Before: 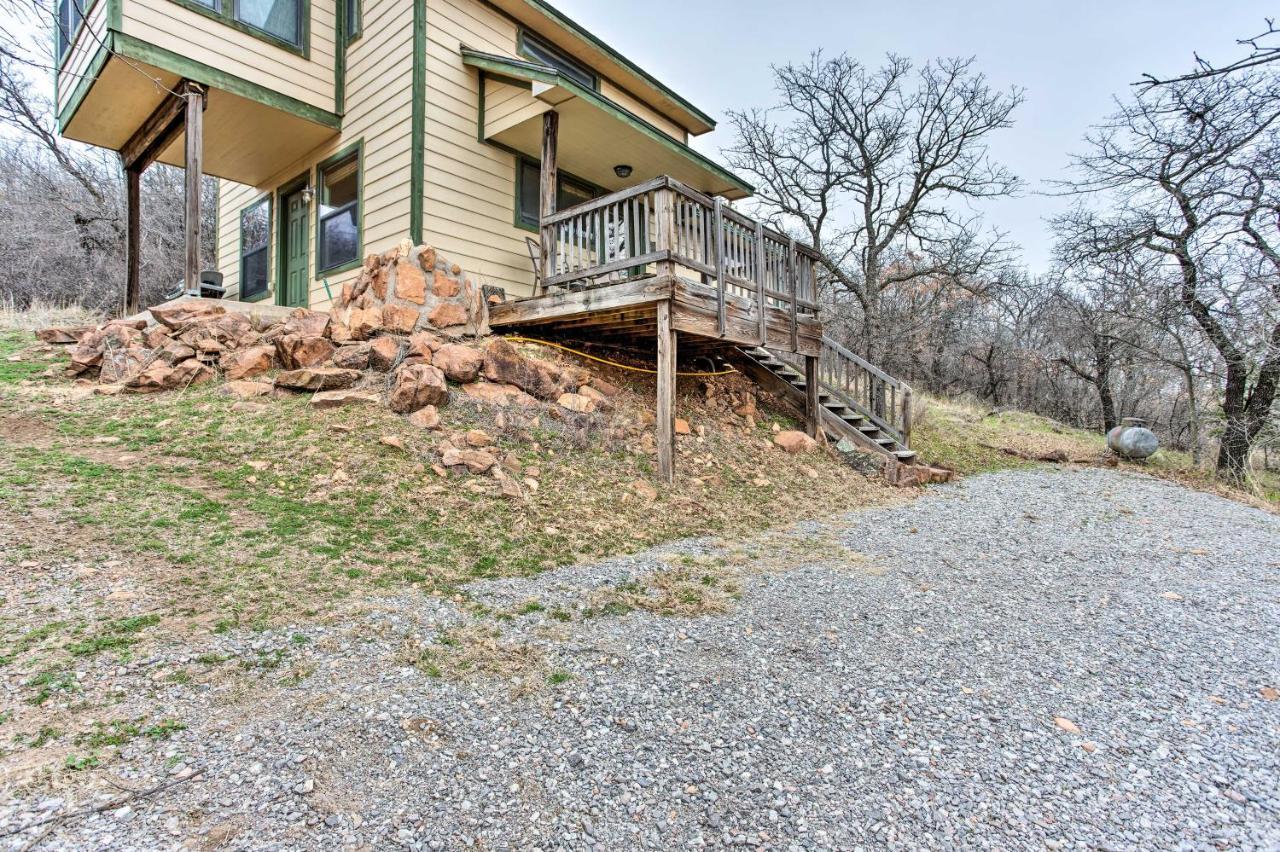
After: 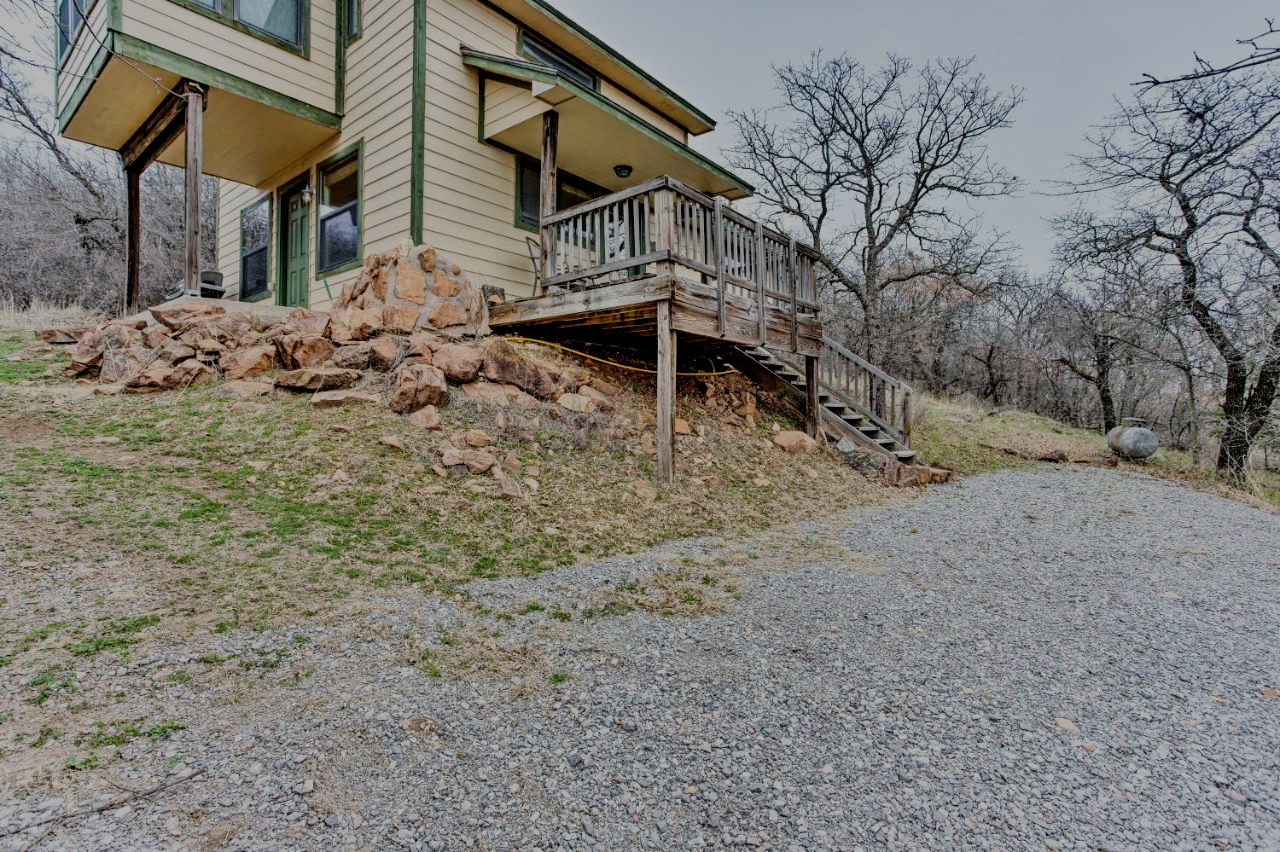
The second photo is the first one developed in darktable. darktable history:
filmic rgb: middle gray luminance 30%, black relative exposure -9 EV, white relative exposure 7 EV, threshold 6 EV, target black luminance 0%, hardness 2.94, latitude 2.04%, contrast 0.963, highlights saturation mix 5%, shadows ↔ highlights balance 12.16%, add noise in highlights 0, preserve chrominance no, color science v3 (2019), use custom middle-gray values true, iterations of high-quality reconstruction 0, contrast in highlights soft, enable highlight reconstruction true
